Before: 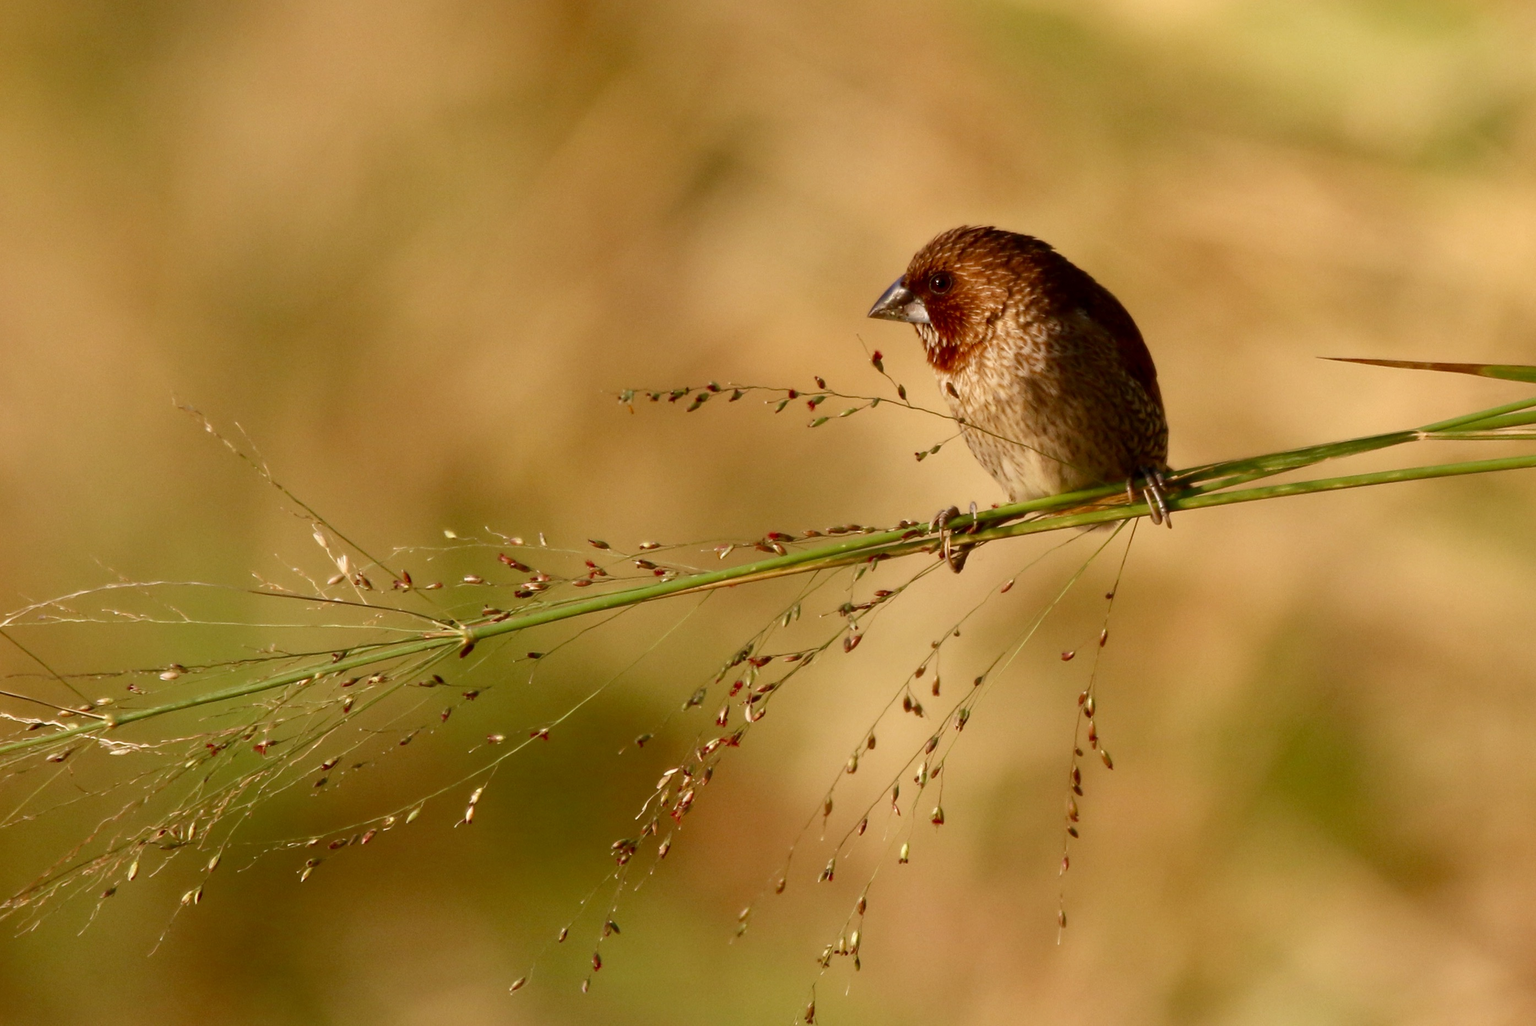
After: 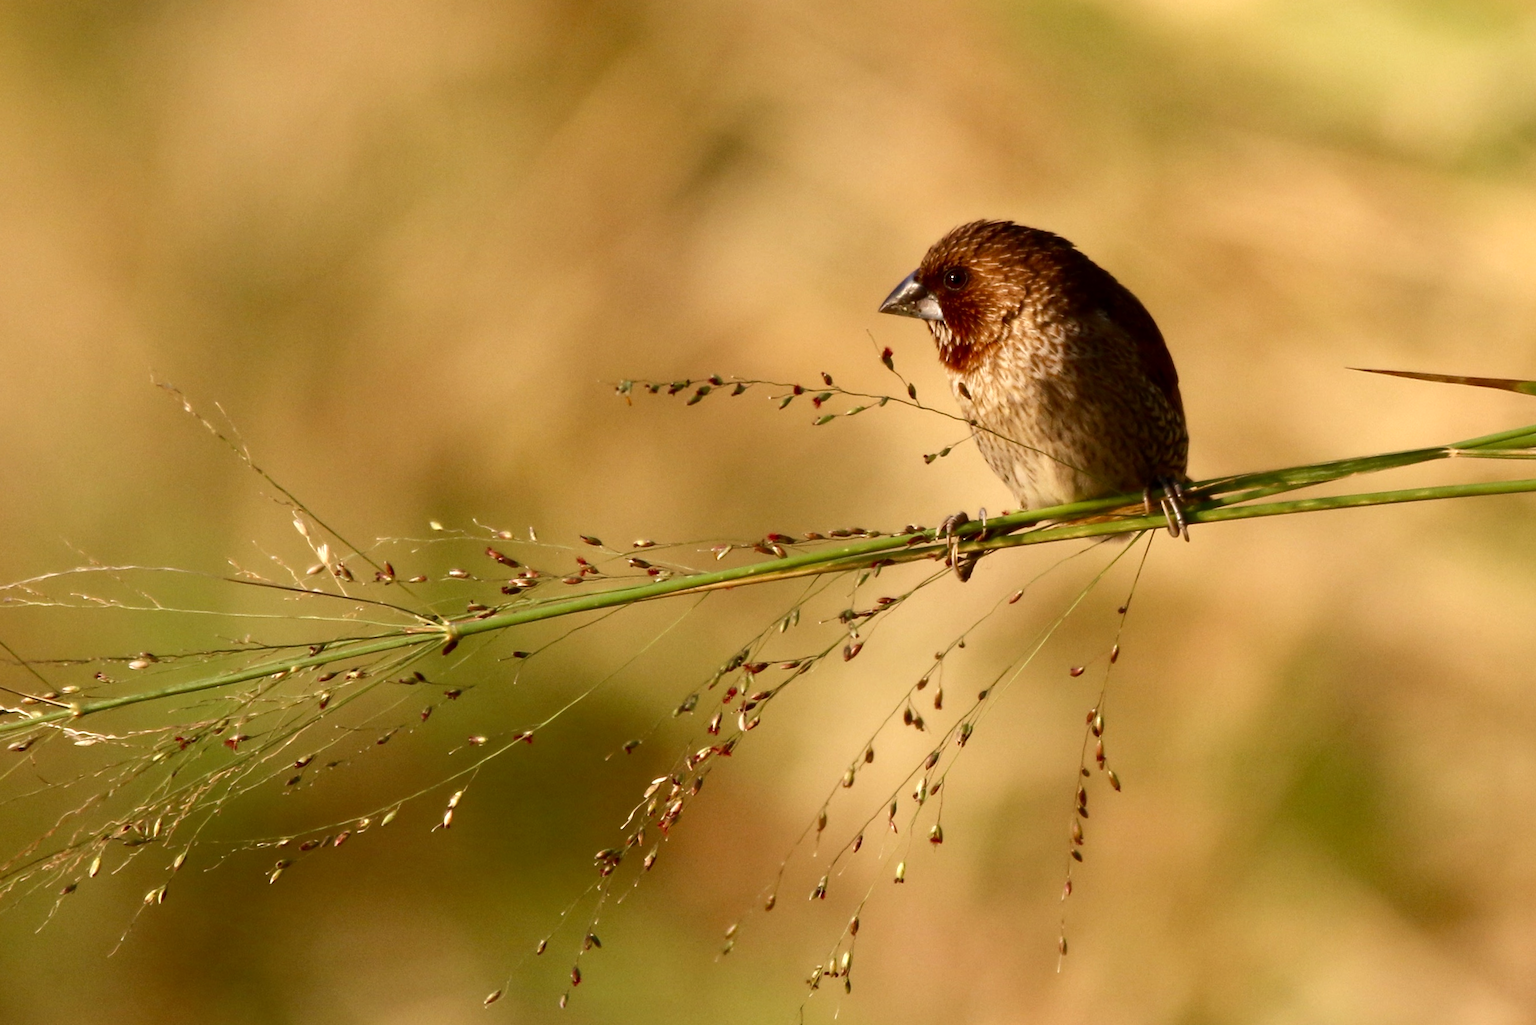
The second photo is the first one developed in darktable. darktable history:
crop and rotate: angle -1.69°
tone equalizer: -8 EV -0.417 EV, -7 EV -0.389 EV, -6 EV -0.333 EV, -5 EV -0.222 EV, -3 EV 0.222 EV, -2 EV 0.333 EV, -1 EV 0.389 EV, +0 EV 0.417 EV, edges refinement/feathering 500, mask exposure compensation -1.57 EV, preserve details no
